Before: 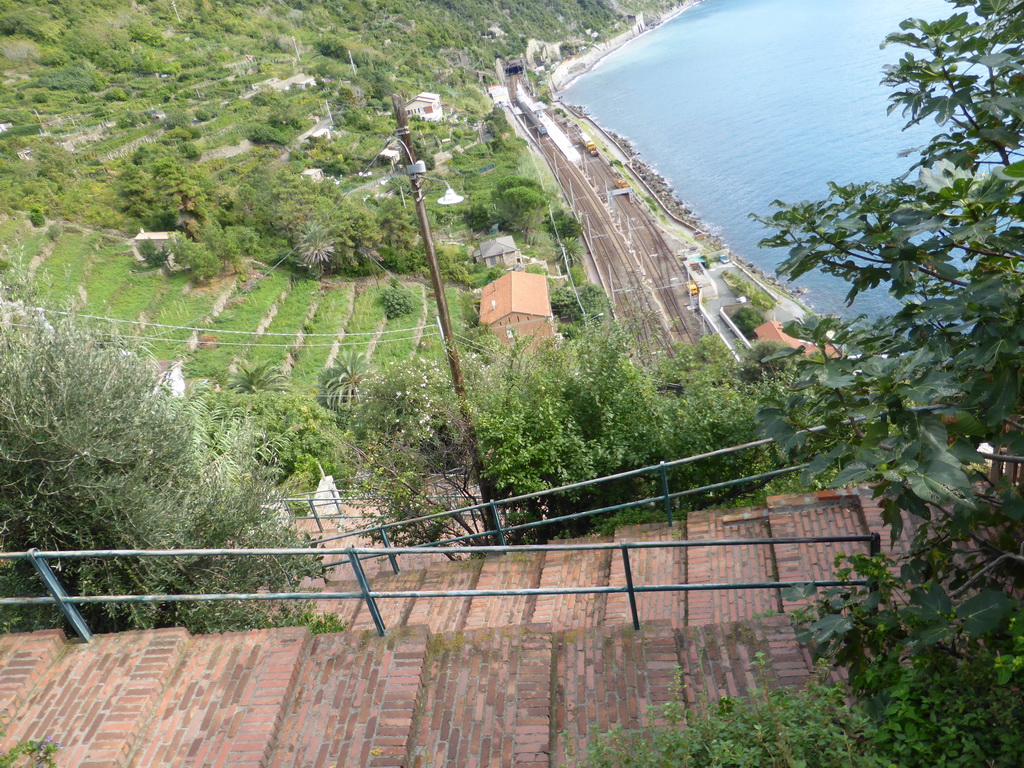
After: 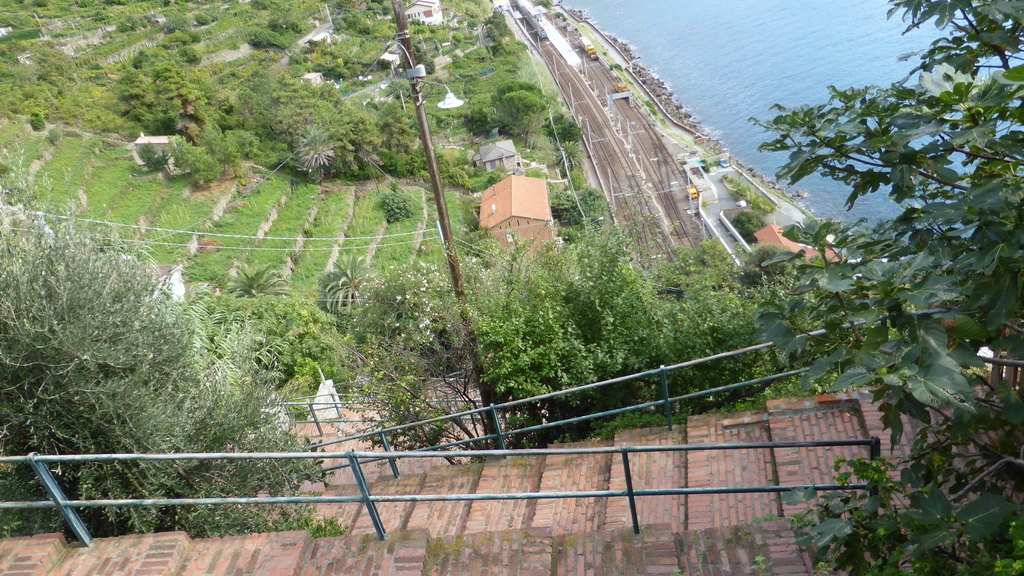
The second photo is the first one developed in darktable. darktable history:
white balance: red 0.986, blue 1.01
crop and rotate: top 12.5%, bottom 12.5%
